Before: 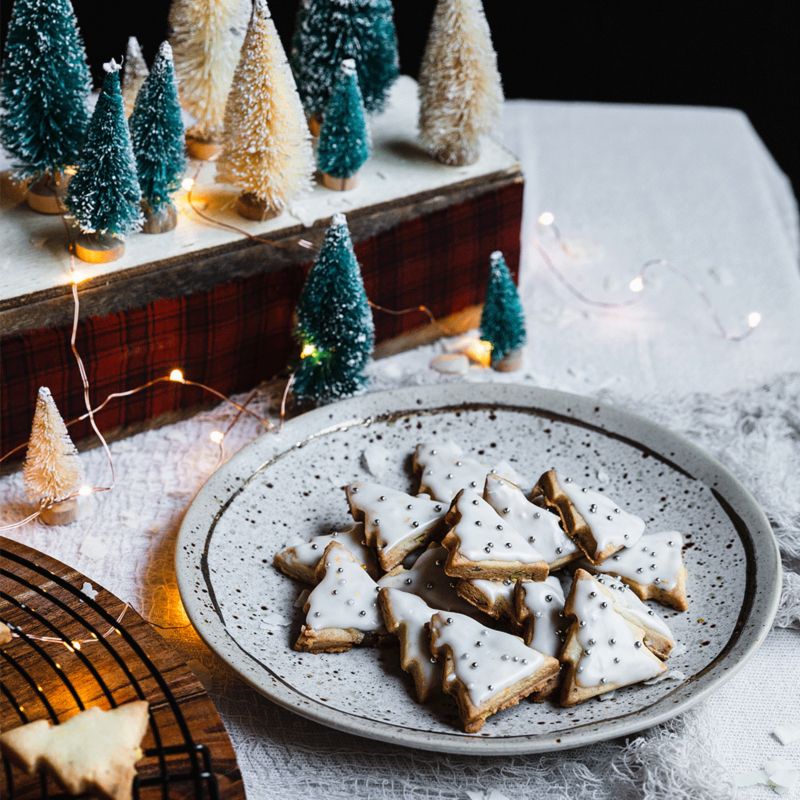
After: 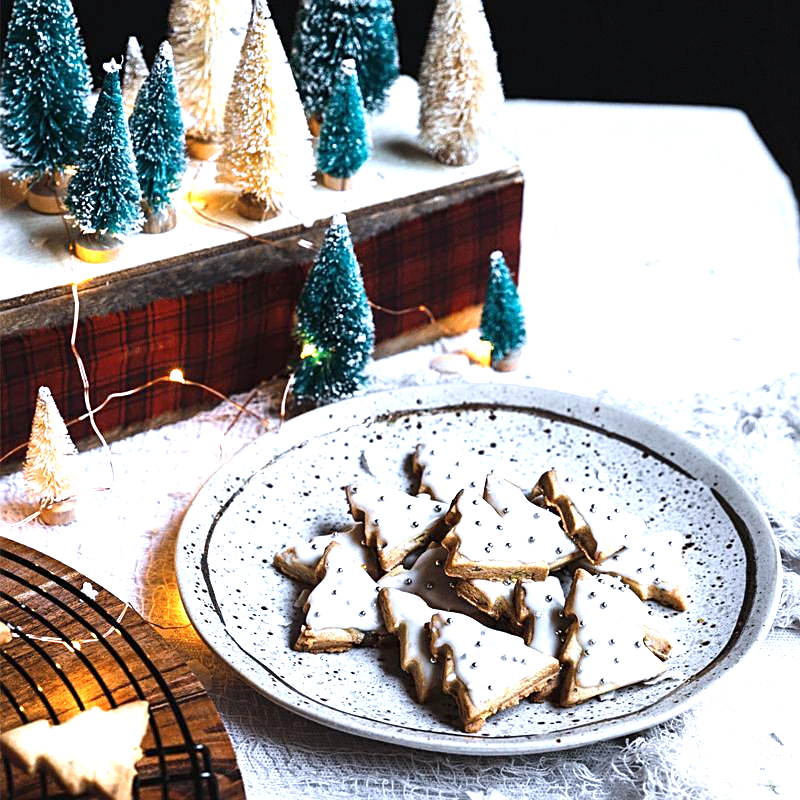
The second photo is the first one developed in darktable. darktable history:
exposure: black level correction 0, exposure 1 EV, compensate exposure bias true, compensate highlight preservation false
sharpen: amount 0.491
color calibration: gray › normalize channels true, illuminant as shot in camera, x 0.358, y 0.373, temperature 4628.91 K, gamut compression 0.004
